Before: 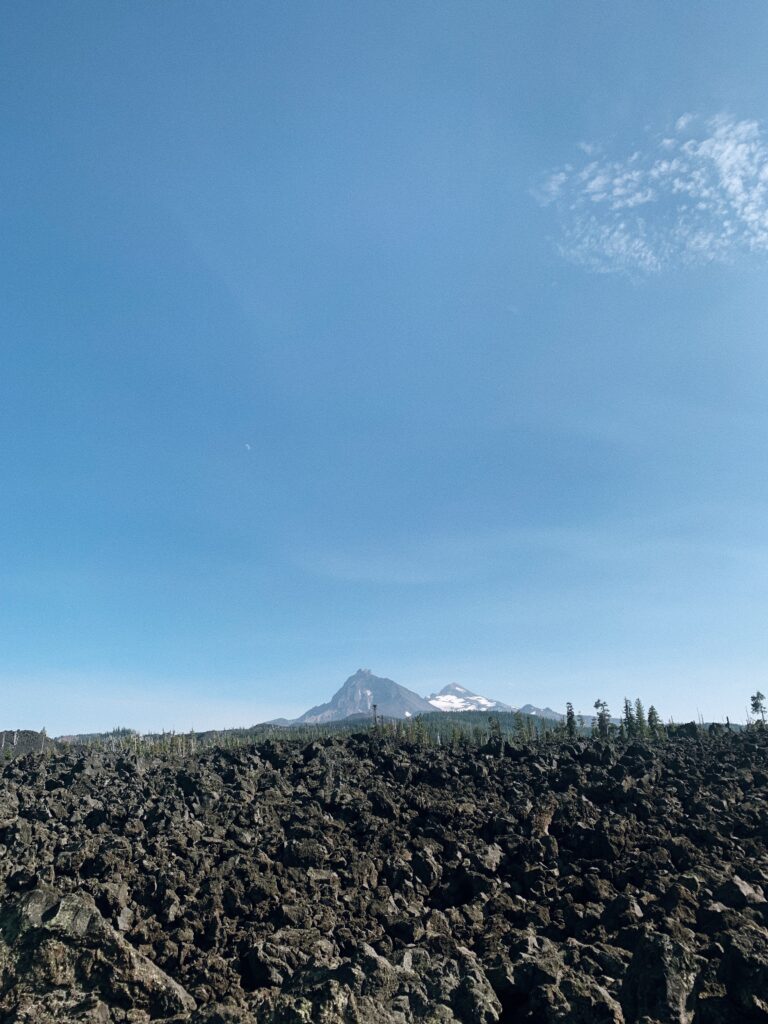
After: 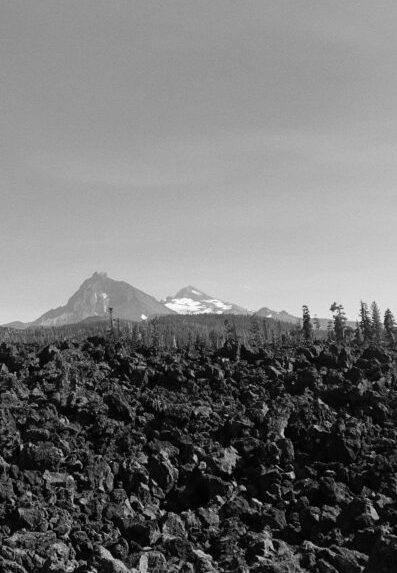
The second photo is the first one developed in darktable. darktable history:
crop: left 34.479%, top 38.822%, right 13.718%, bottom 5.172%
white balance: red 0.986, blue 1.01
monochrome: on, module defaults
